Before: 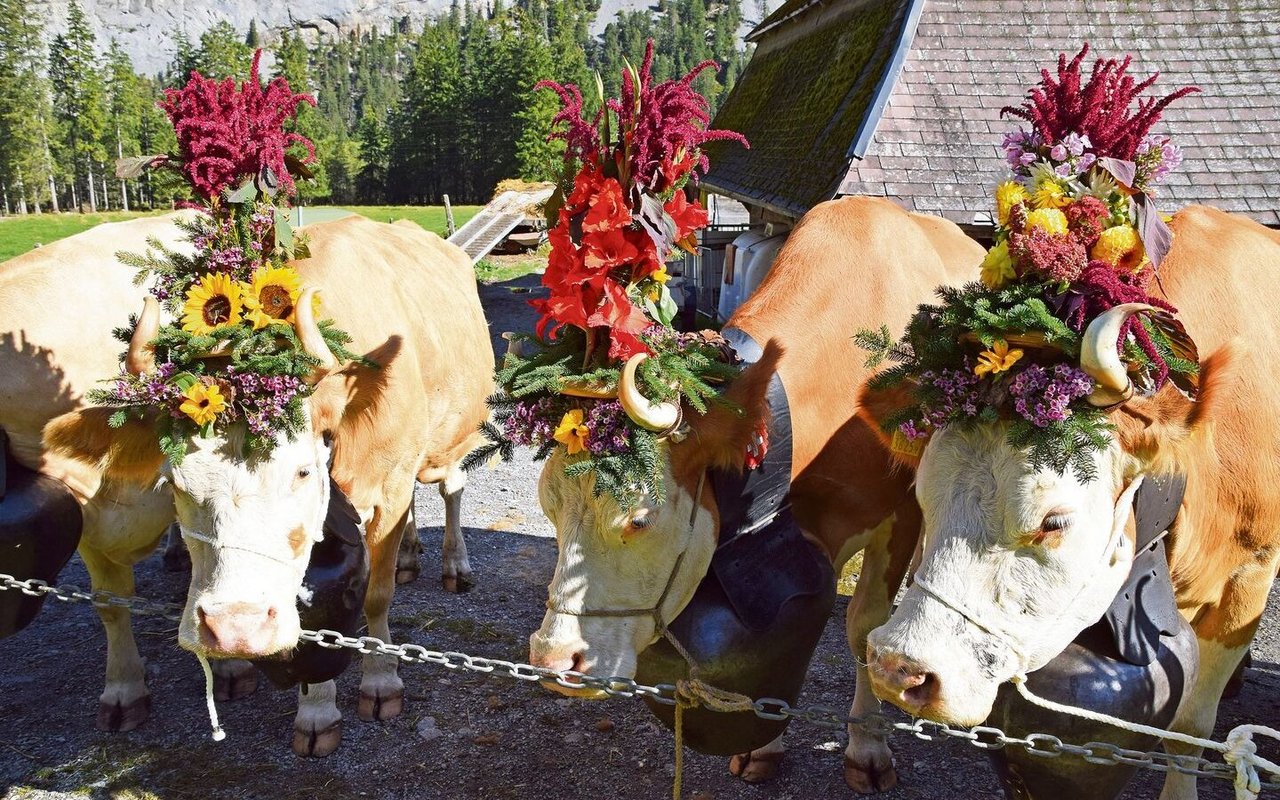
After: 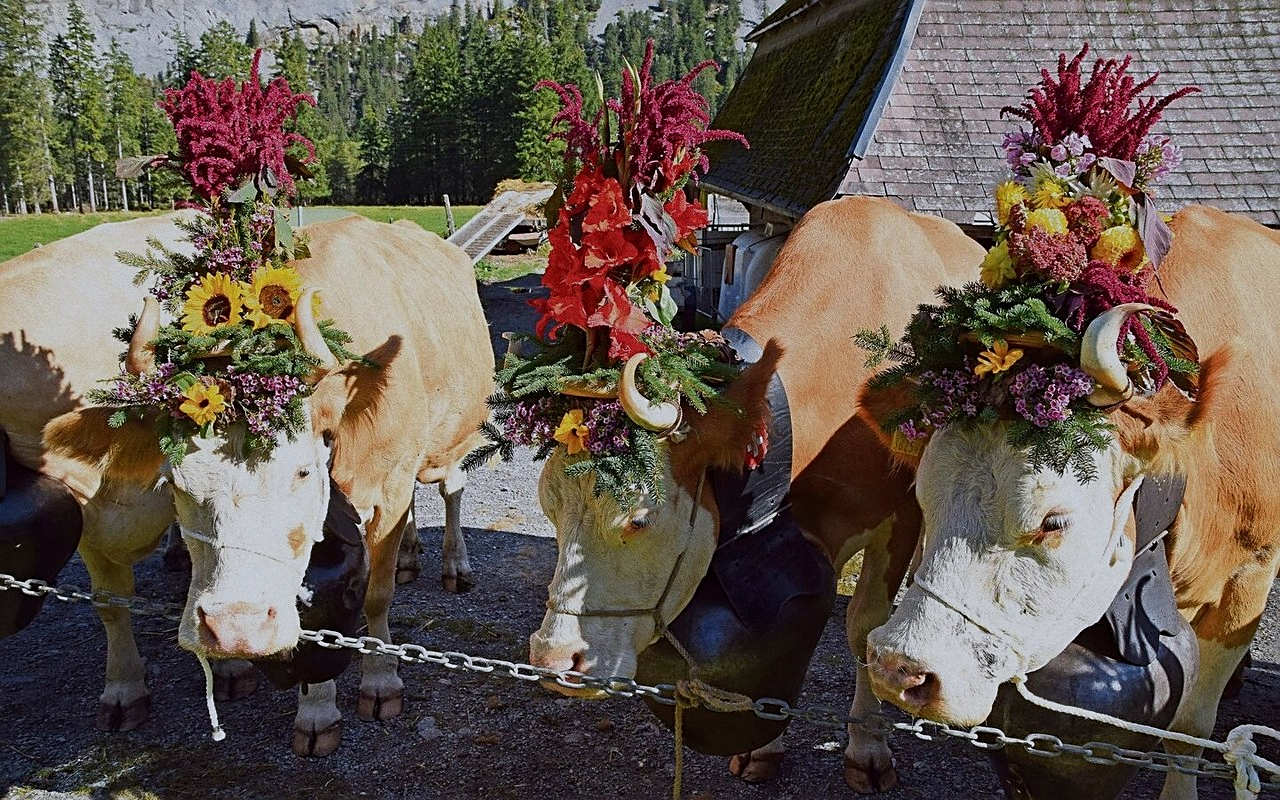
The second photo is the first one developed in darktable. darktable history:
grain: on, module defaults
exposure: black level correction 0, exposure -0.766 EV, compensate highlight preservation false
sharpen: on, module defaults
color correction: highlights a* -0.137, highlights b* -5.91, shadows a* -0.137, shadows b* -0.137
